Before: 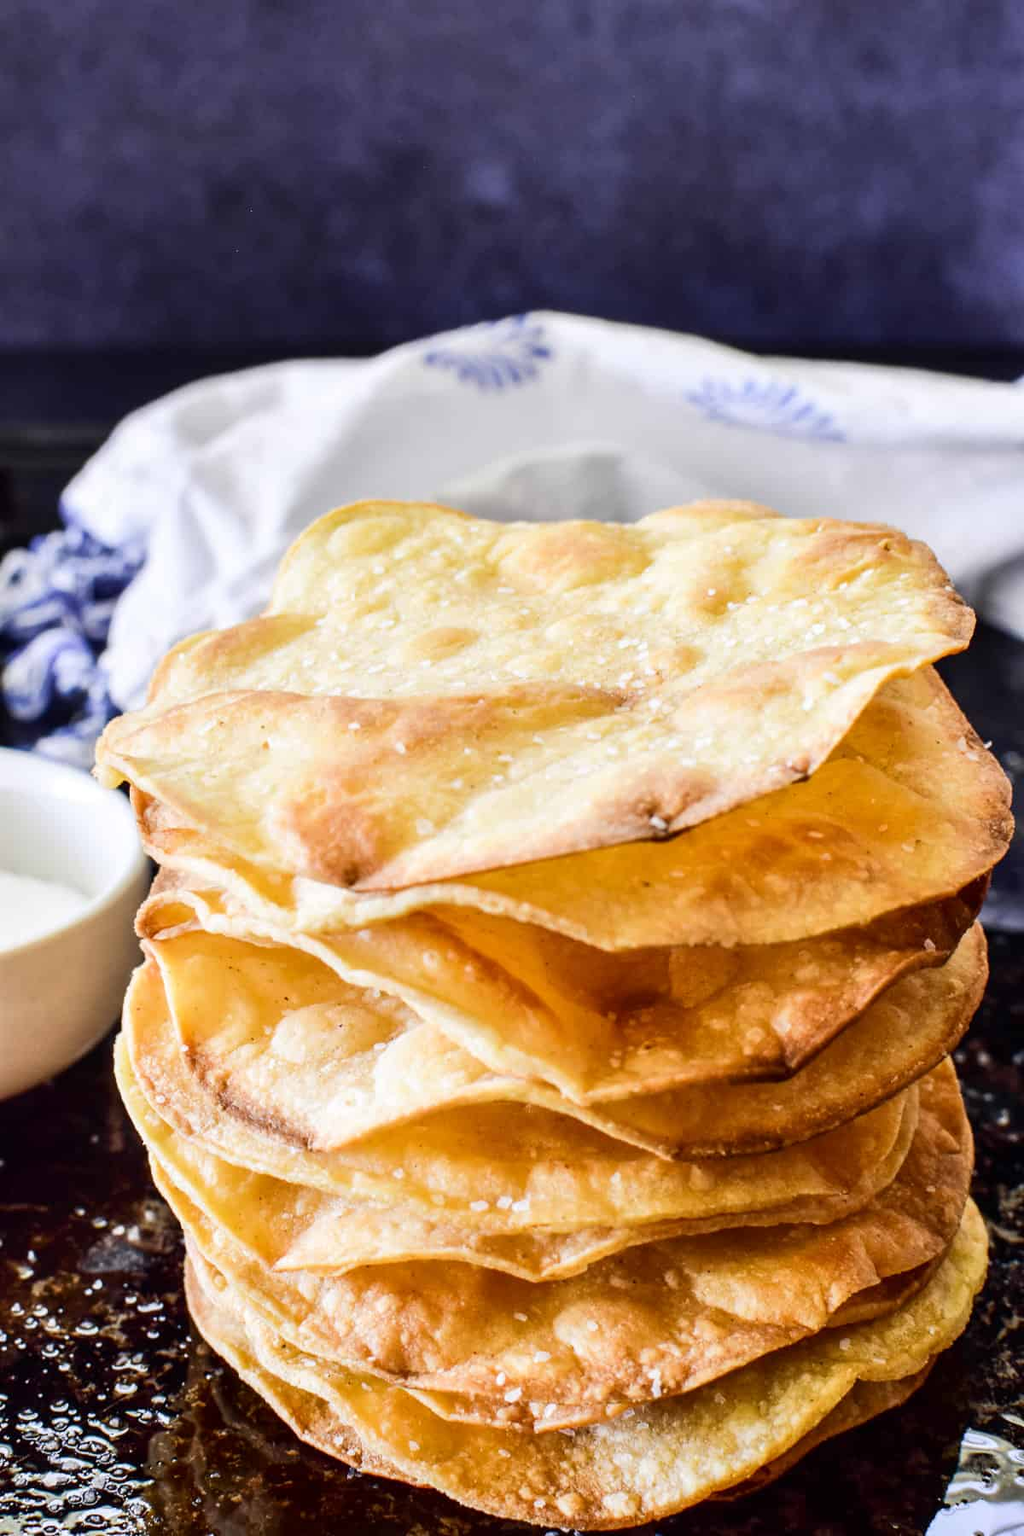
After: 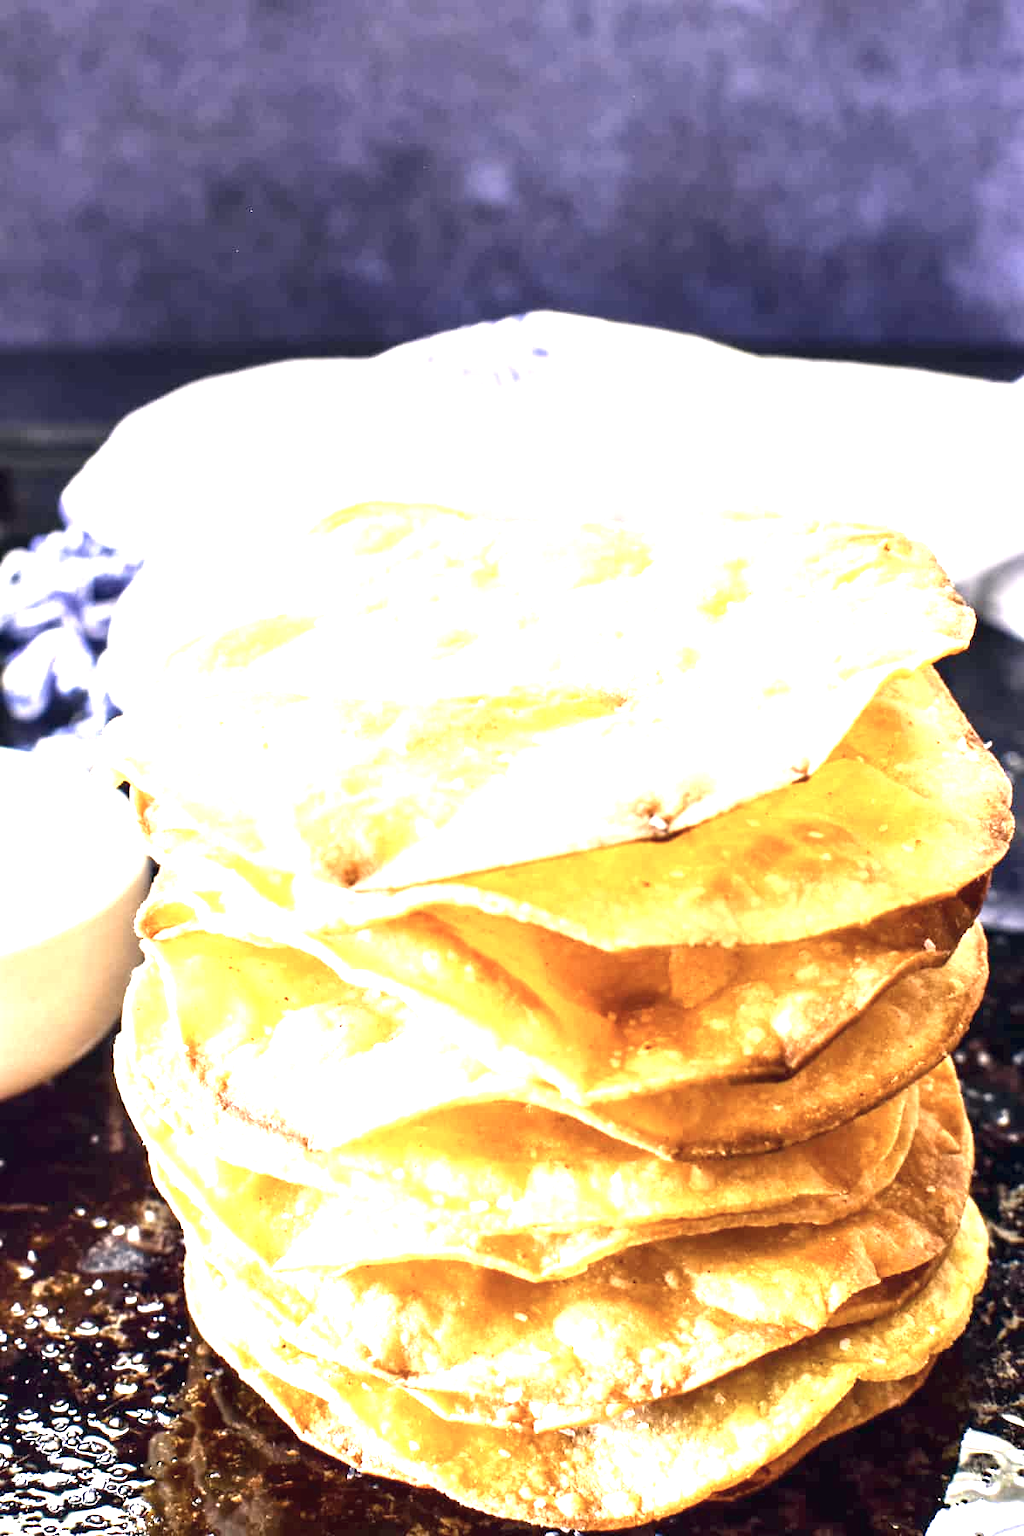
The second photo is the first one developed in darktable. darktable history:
exposure: black level correction 0, exposure 1.675 EV, compensate exposure bias true, compensate highlight preservation false
color correction: highlights a* 2.75, highlights b* 5, shadows a* -2.04, shadows b* -4.84, saturation 0.8
